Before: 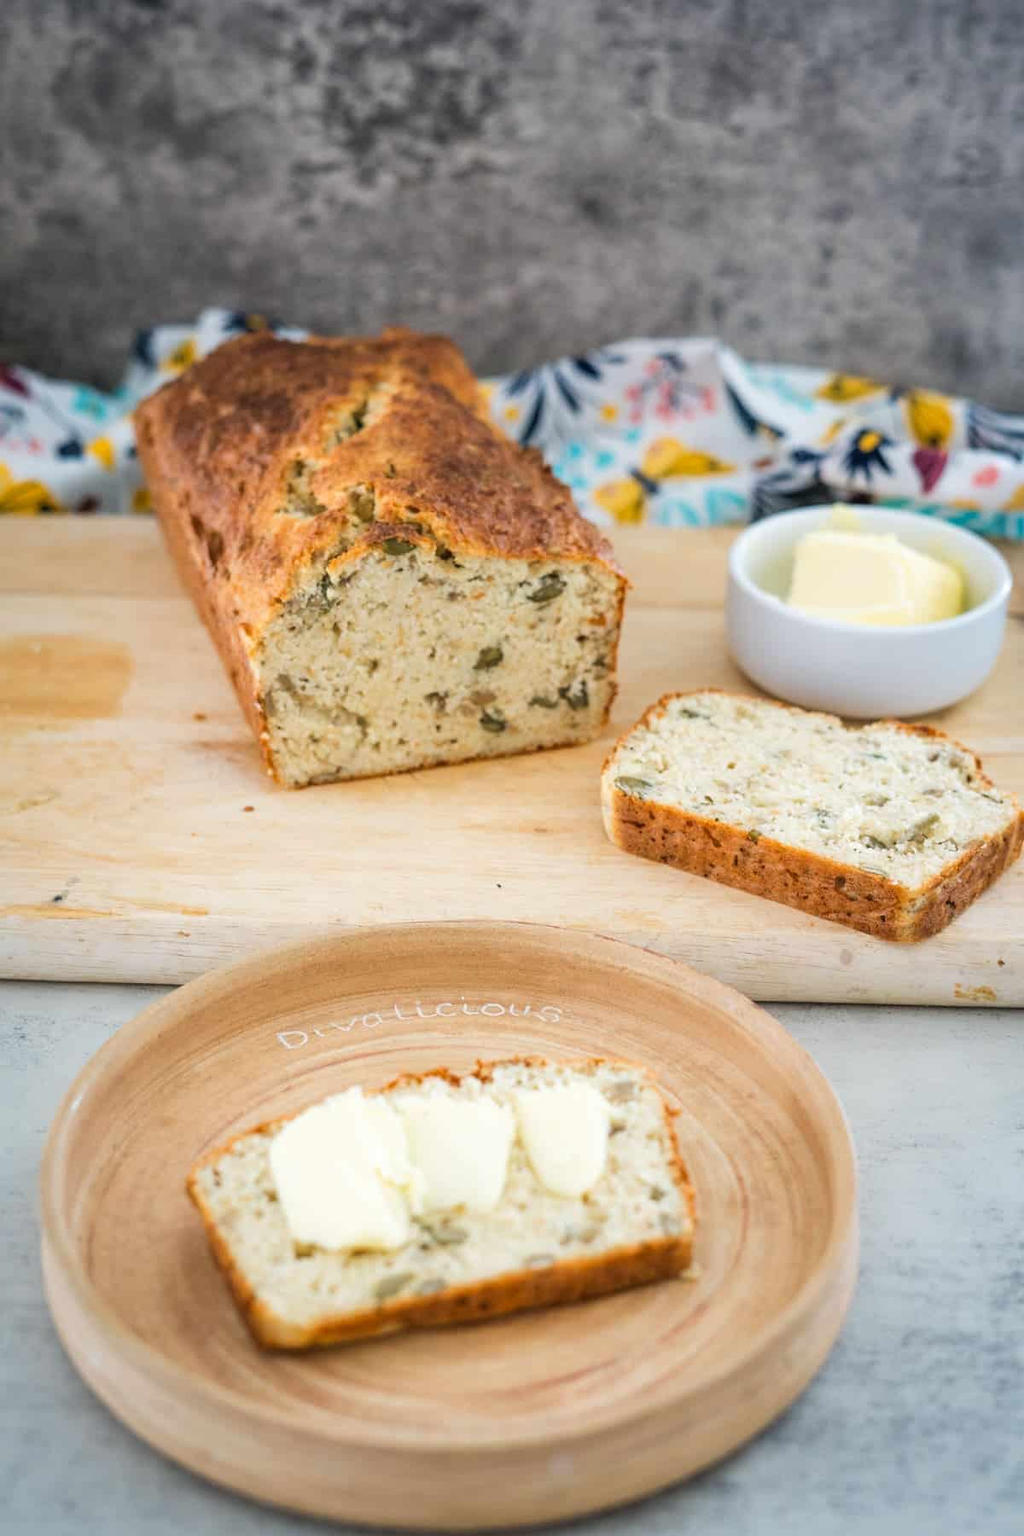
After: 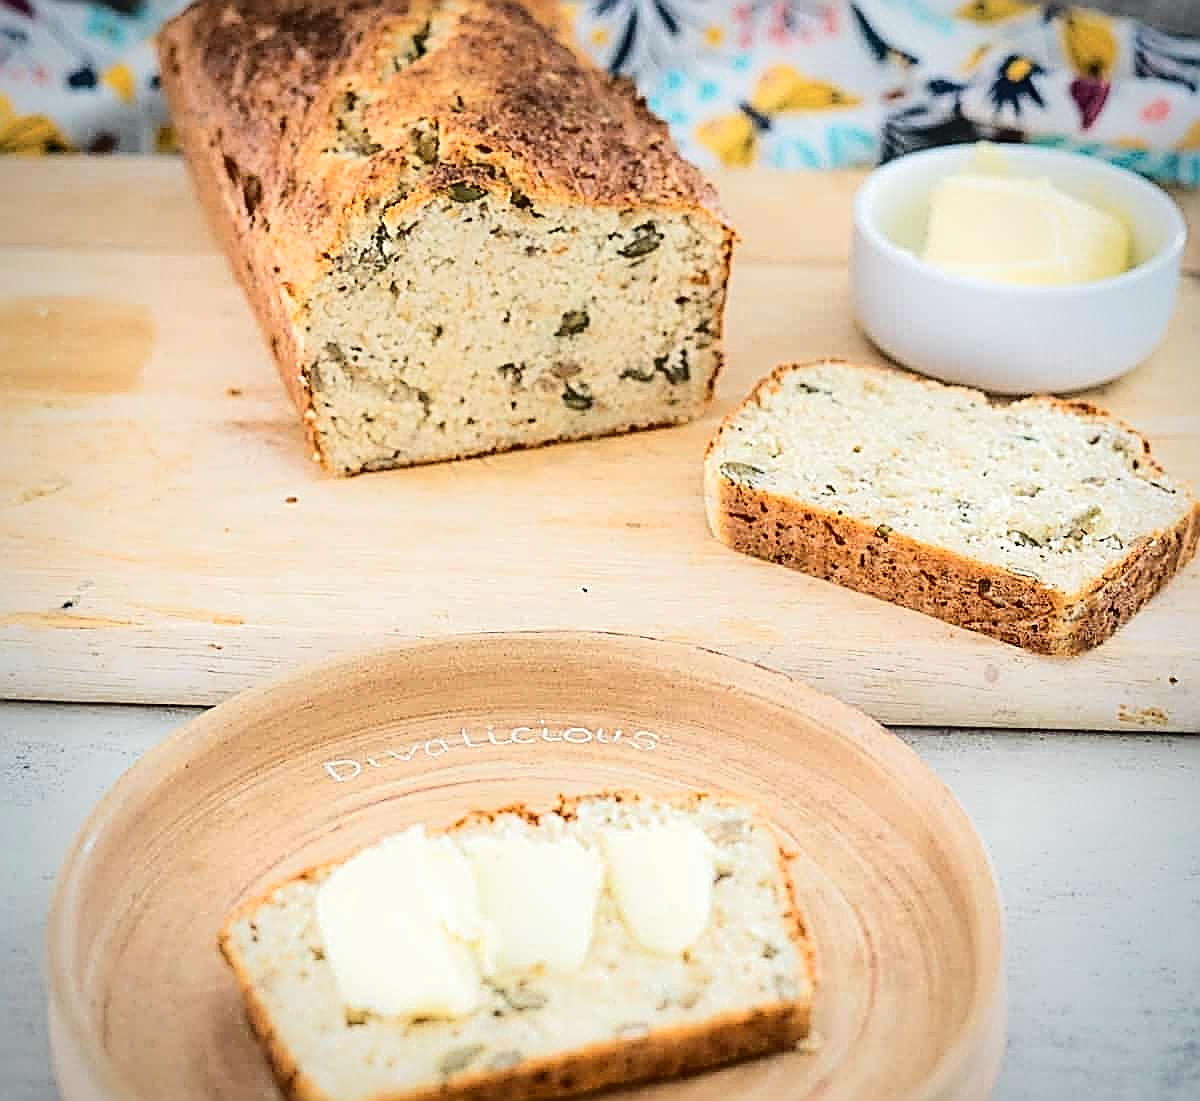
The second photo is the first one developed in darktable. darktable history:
contrast brightness saturation: saturation -0.058
vignetting: brightness -0.374, saturation 0.014
sharpen: amount 1.999
tone curve: curves: ch0 [(0, 0) (0.003, 0.075) (0.011, 0.079) (0.025, 0.079) (0.044, 0.082) (0.069, 0.085) (0.1, 0.089) (0.136, 0.096) (0.177, 0.105) (0.224, 0.14) (0.277, 0.202) (0.335, 0.304) (0.399, 0.417) (0.468, 0.521) (0.543, 0.636) (0.623, 0.726) (0.709, 0.801) (0.801, 0.878) (0.898, 0.927) (1, 1)], color space Lab, independent channels, preserve colors none
crop and rotate: top 24.893%, bottom 13.929%
contrast equalizer: y [[0.5, 0.5, 0.468, 0.5, 0.5, 0.5], [0.5 ×6], [0.5 ×6], [0 ×6], [0 ×6]]
tone equalizer: mask exposure compensation -0.494 EV
